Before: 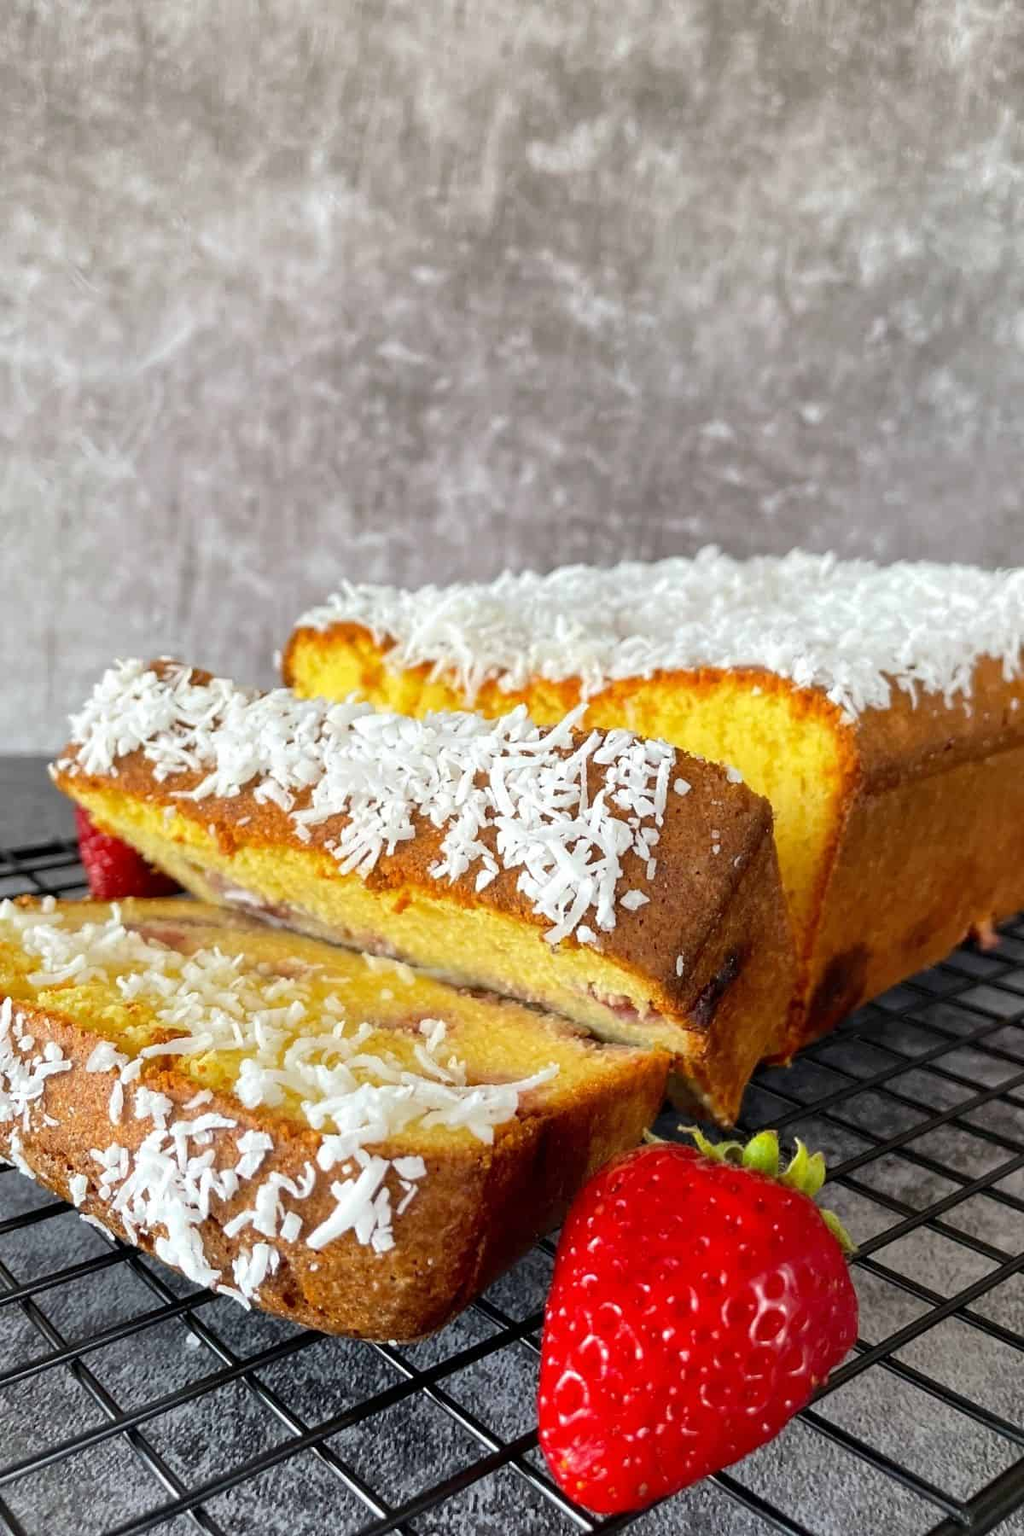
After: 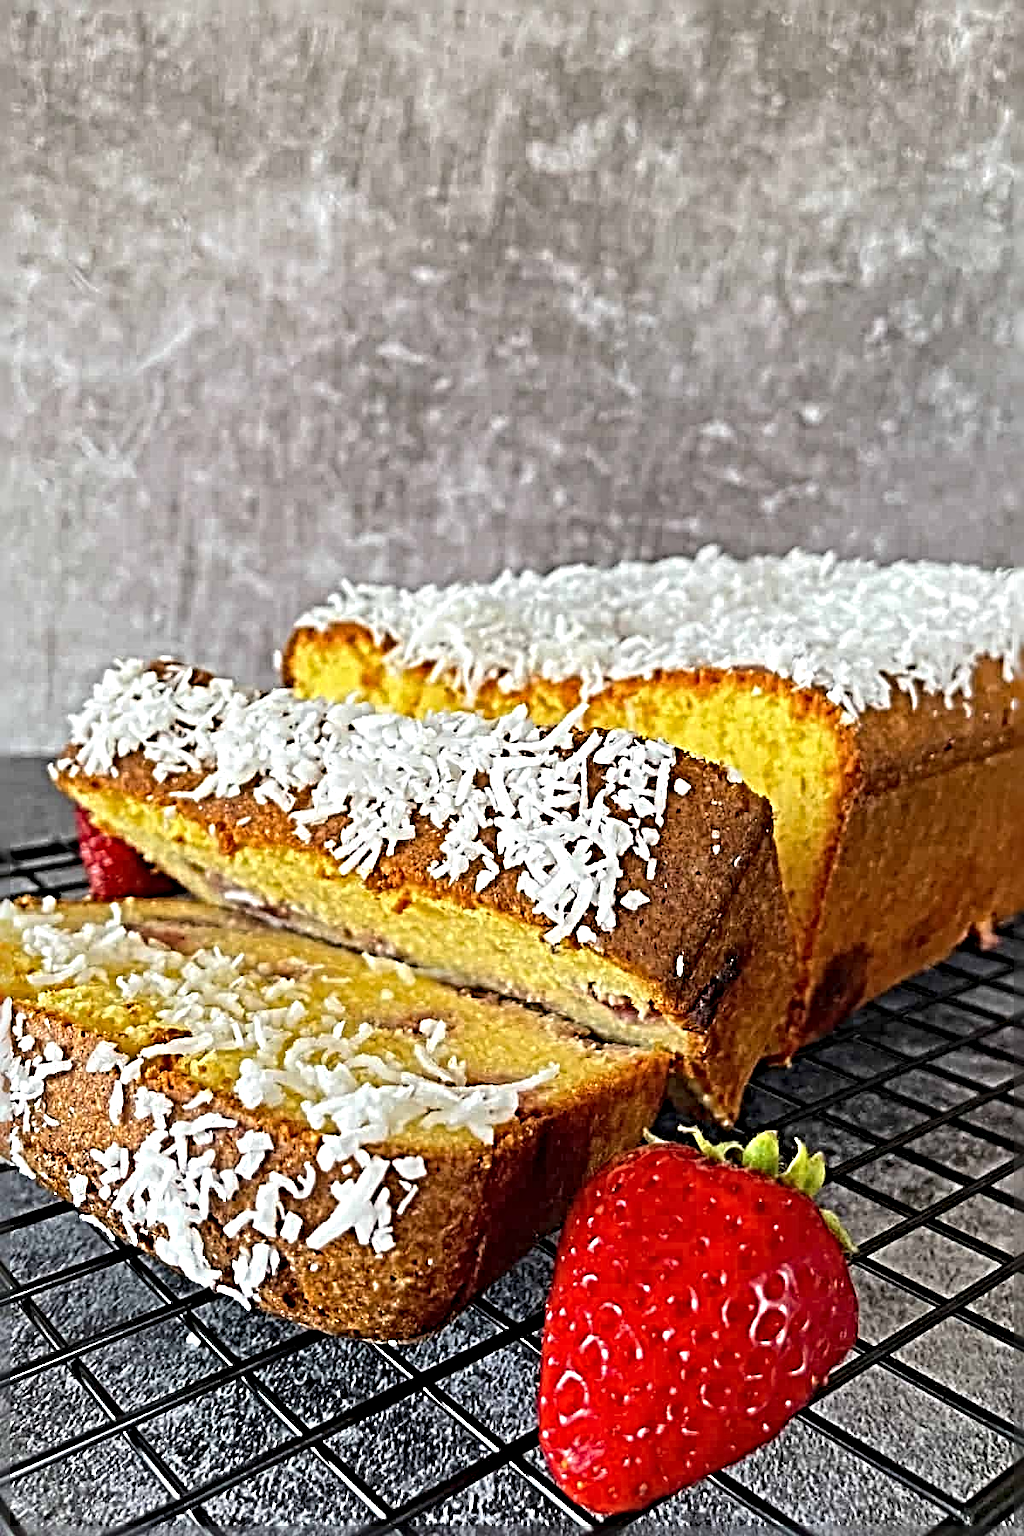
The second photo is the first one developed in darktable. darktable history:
sharpen: radius 6.252, amount 1.801, threshold 0.159
